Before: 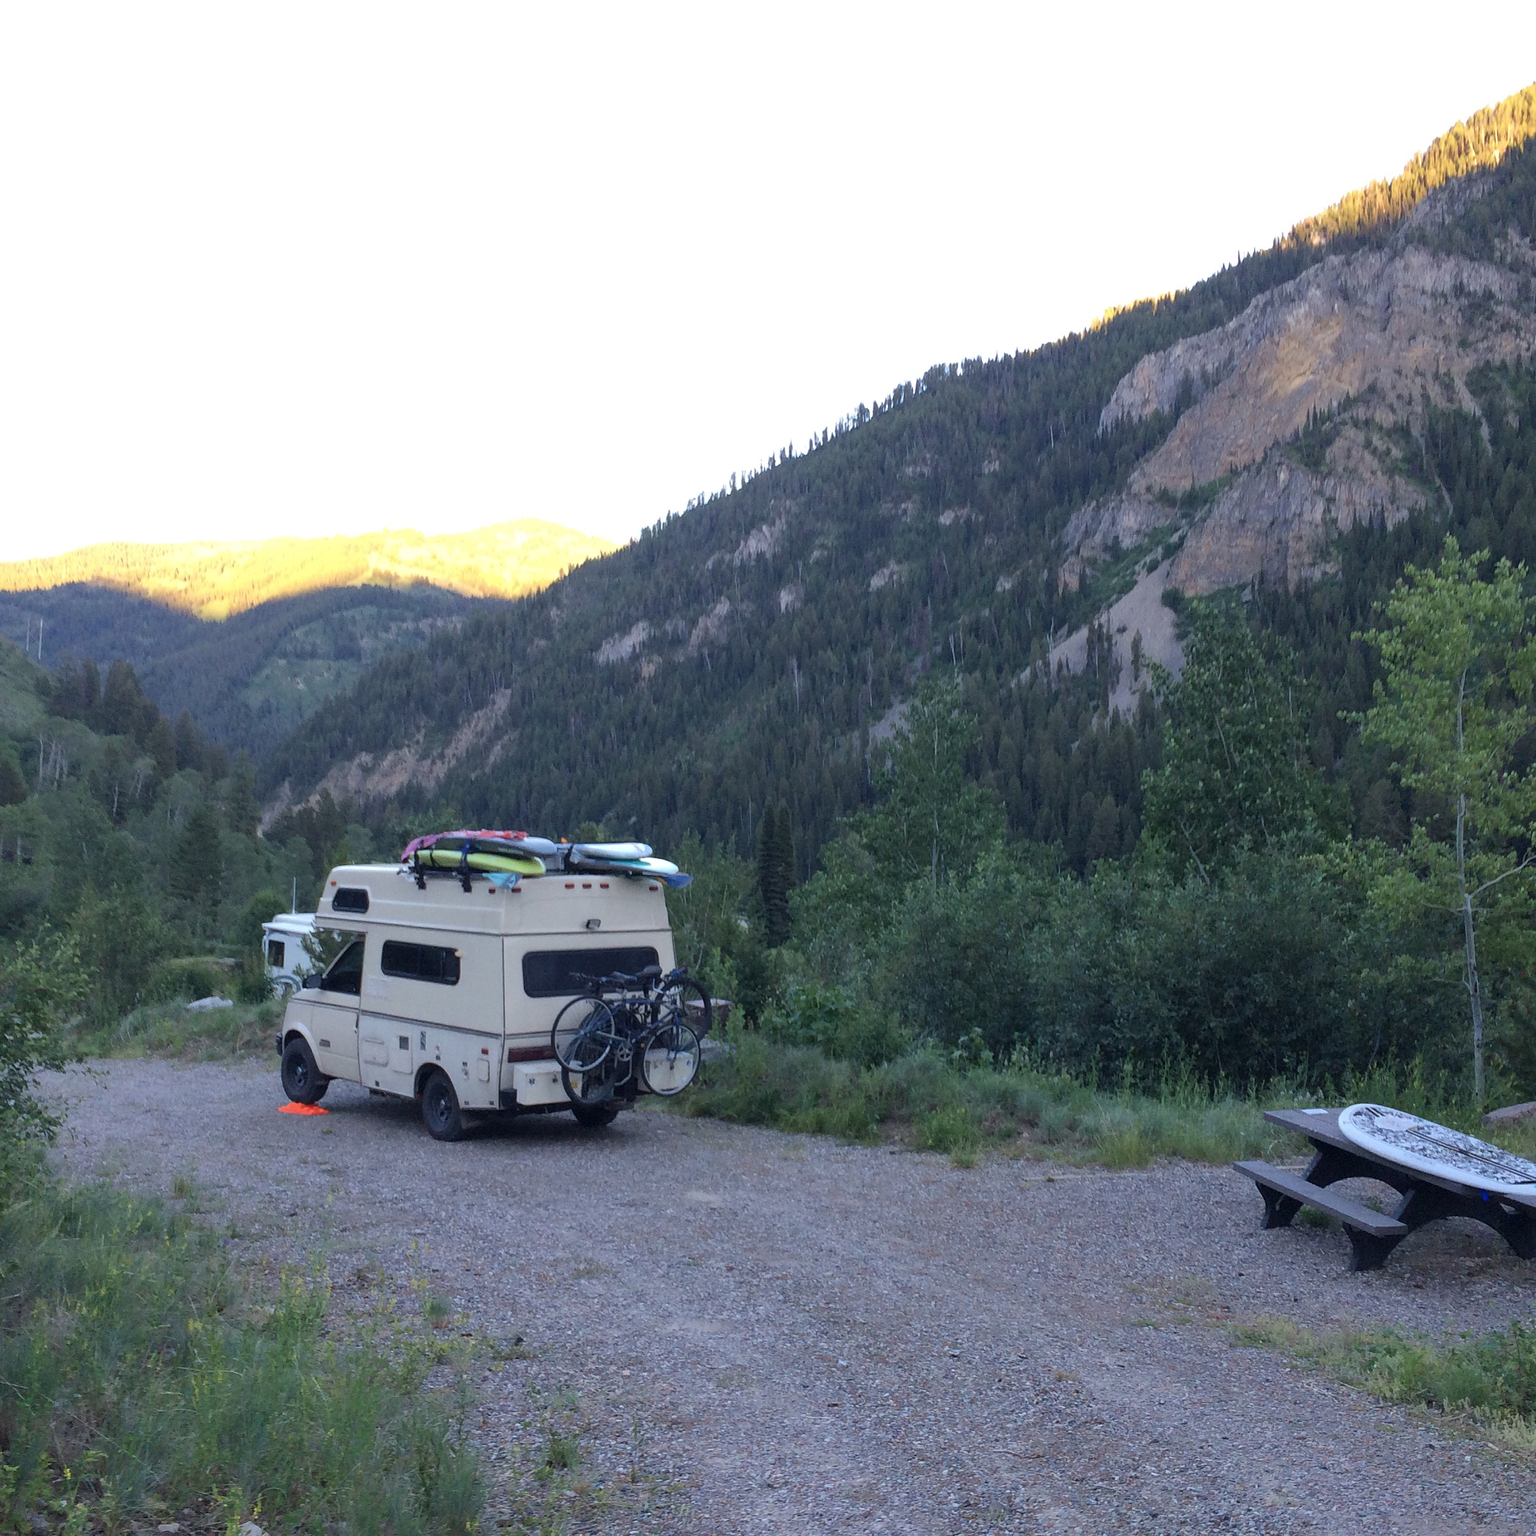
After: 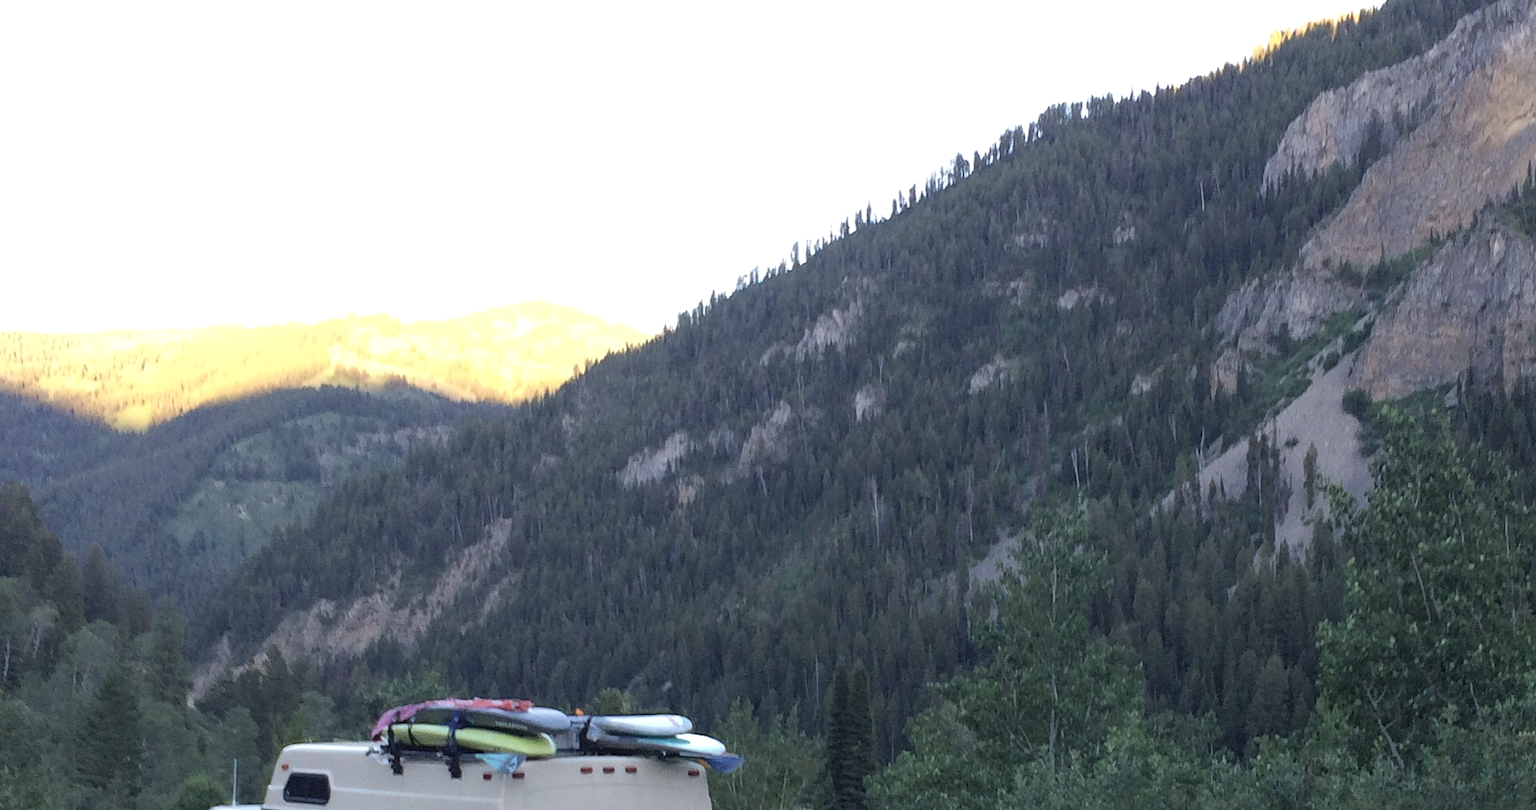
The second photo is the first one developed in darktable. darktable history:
crop: left 7.194%, top 18.441%, right 14.495%, bottom 40.218%
exposure: exposure 0.081 EV, compensate highlight preservation false
color correction: highlights b* -0.003, saturation 0.821
